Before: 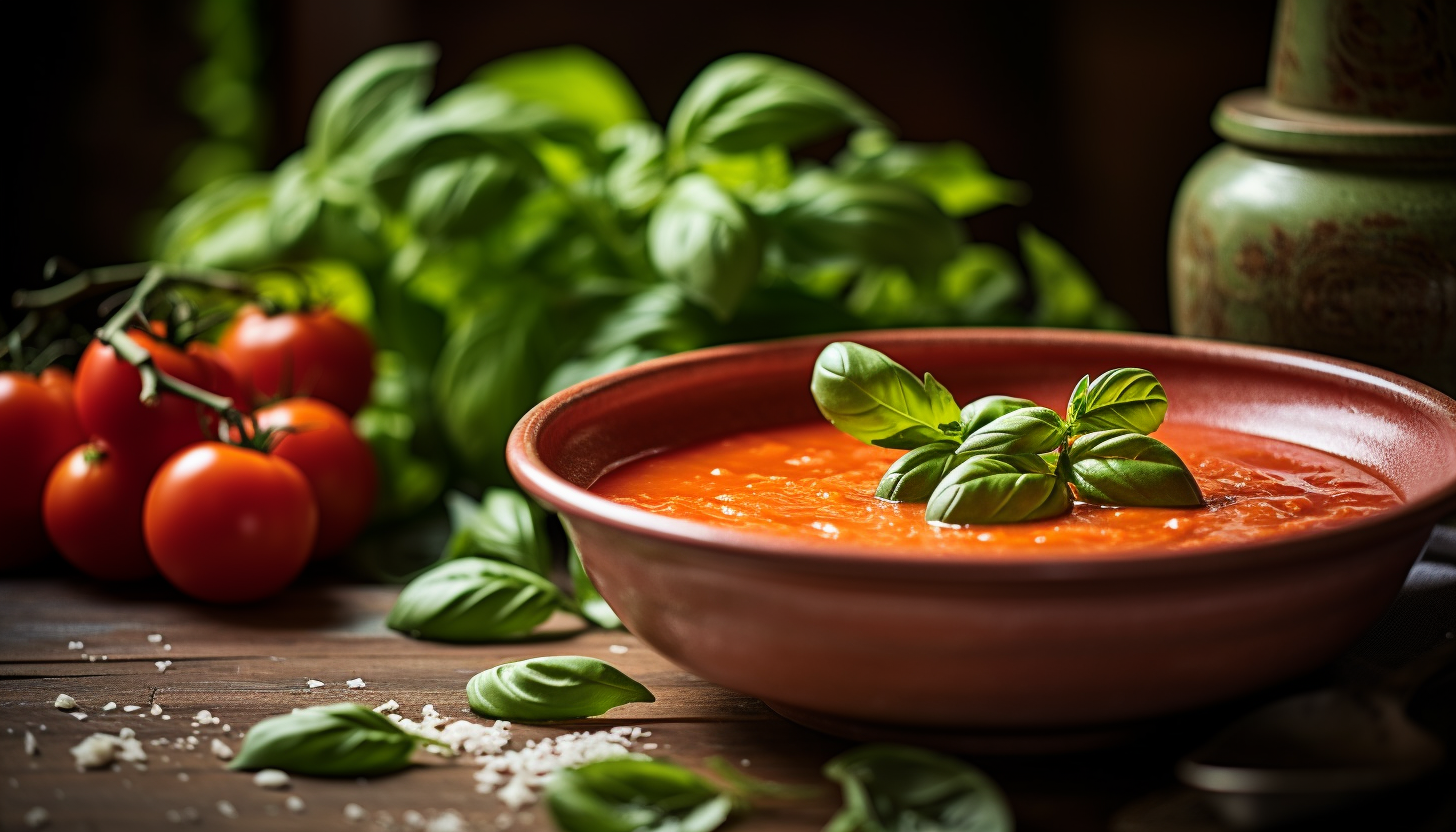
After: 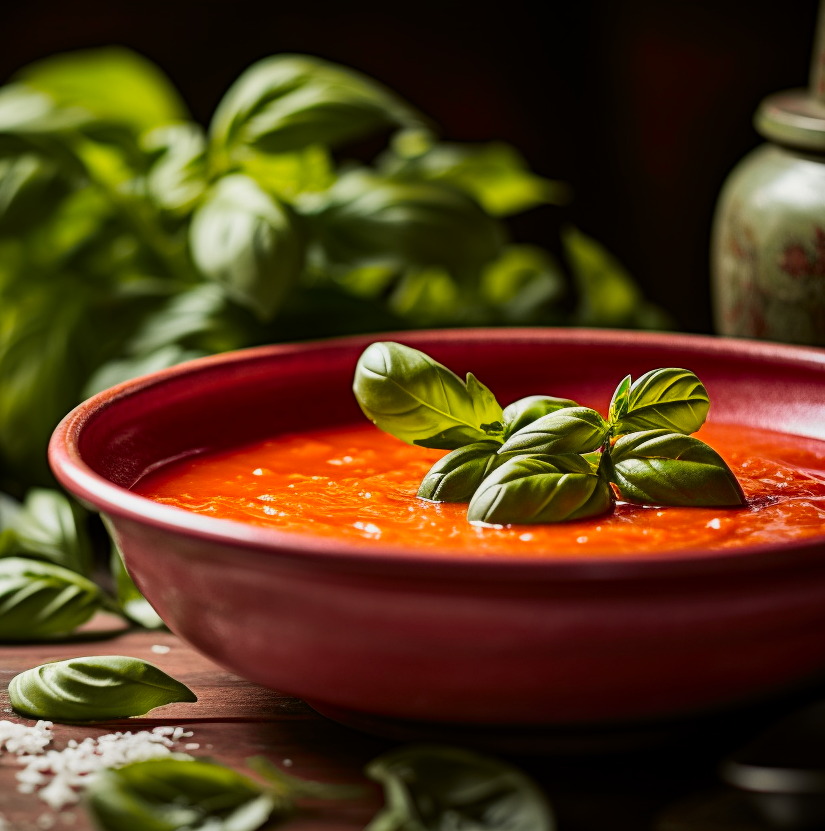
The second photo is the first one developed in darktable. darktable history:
crop: left 31.458%, top 0%, right 11.876%
tone curve: curves: ch0 [(0, 0) (0.087, 0.054) (0.281, 0.245) (0.532, 0.514) (0.835, 0.818) (0.994, 0.955)]; ch1 [(0, 0) (0.27, 0.195) (0.406, 0.435) (0.452, 0.474) (0.495, 0.5) (0.514, 0.508) (0.537, 0.556) (0.654, 0.689) (1, 1)]; ch2 [(0, 0) (0.269, 0.299) (0.459, 0.441) (0.498, 0.499) (0.523, 0.52) (0.551, 0.549) (0.633, 0.625) (0.659, 0.681) (0.718, 0.764) (1, 1)], color space Lab, independent channels, preserve colors none
